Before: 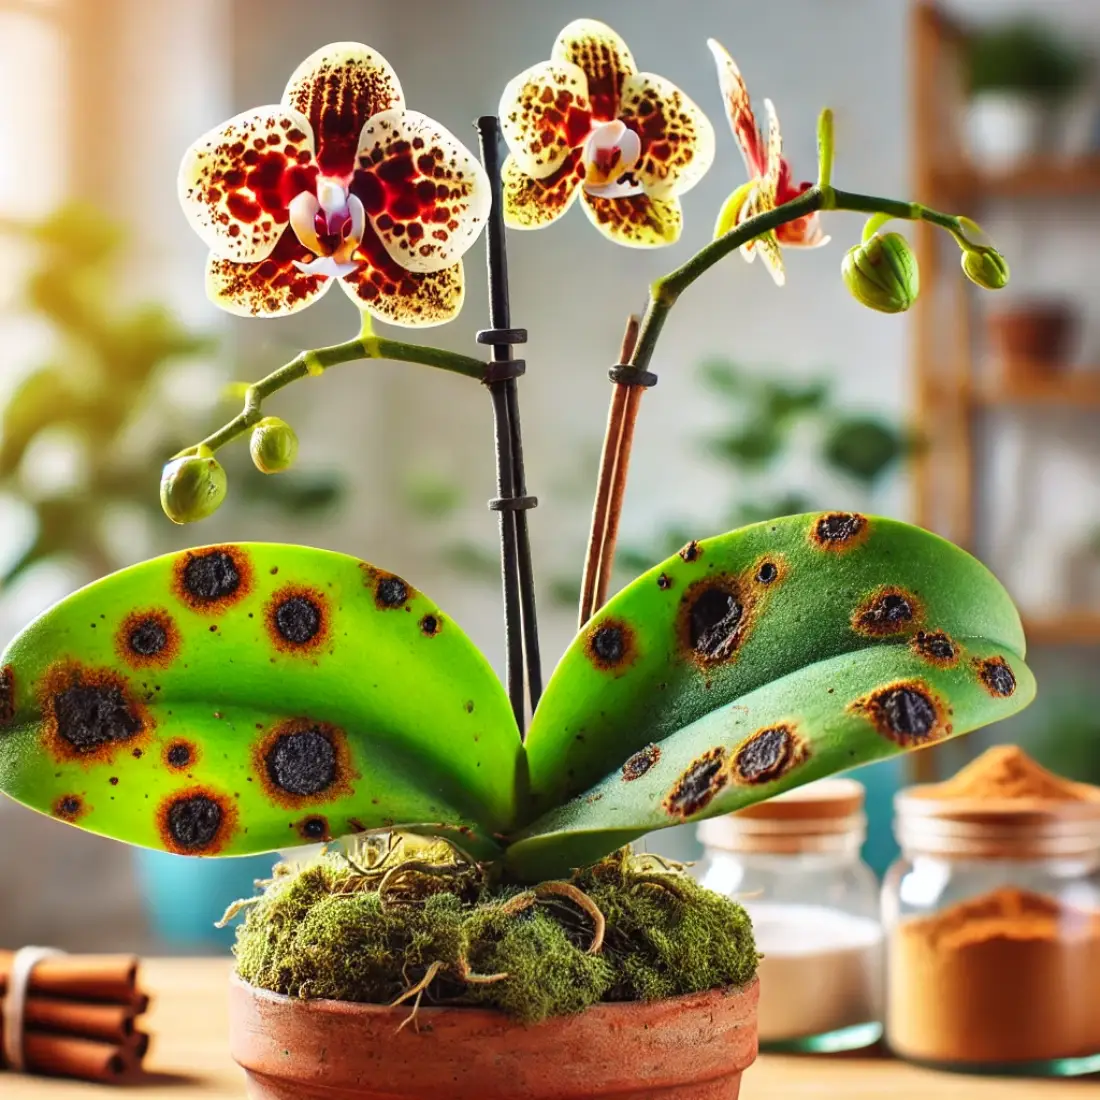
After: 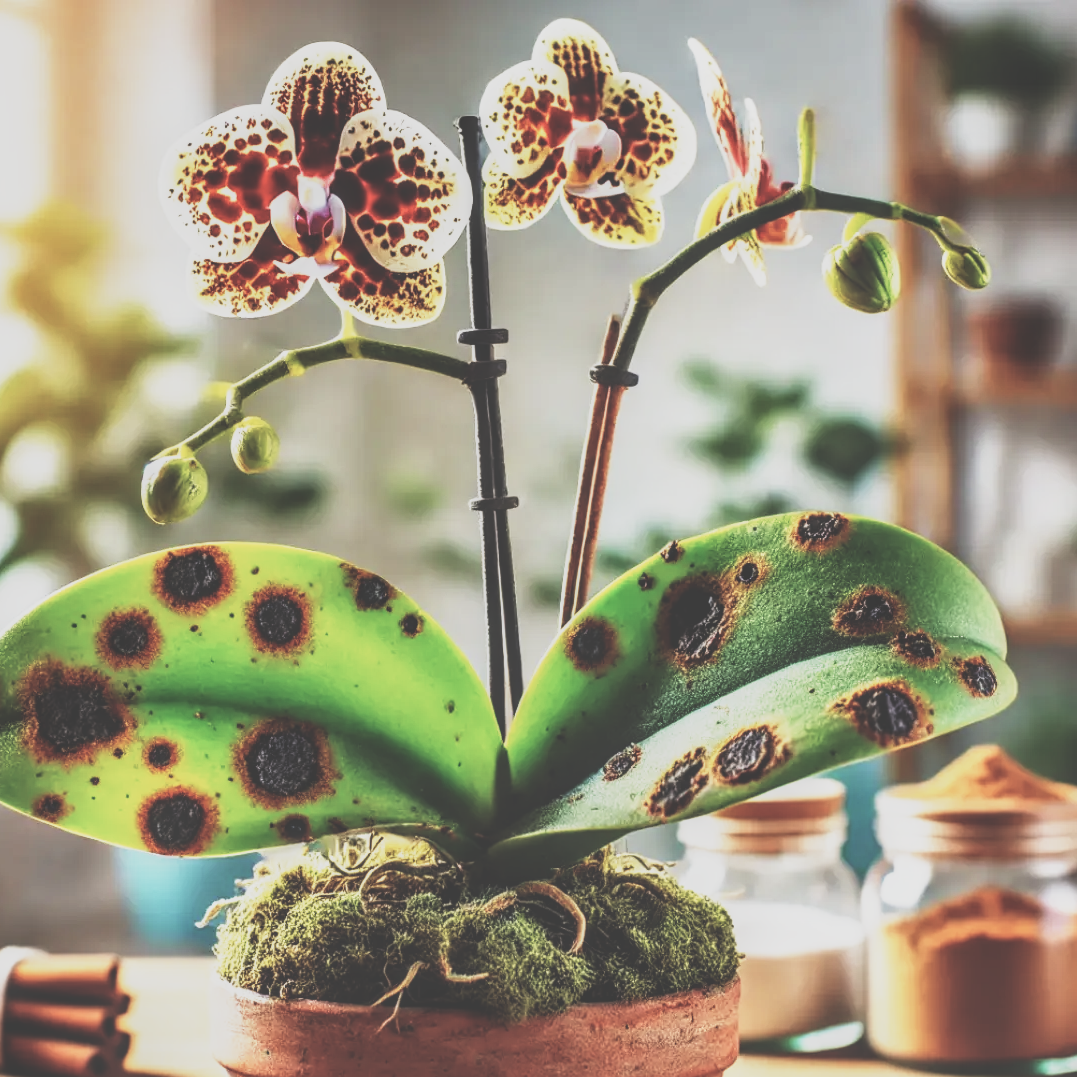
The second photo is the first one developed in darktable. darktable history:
local contrast: highlights 35%, detail 135%
color balance: output saturation 98.5%
crop: left 1.743%, right 0.268%, bottom 2.011%
base curve: curves: ch0 [(0, 0.036) (0.007, 0.037) (0.604, 0.887) (1, 1)], preserve colors none
contrast brightness saturation: contrast -0.26, saturation -0.43
exposure: black level correction 0.001, compensate highlight preservation false
